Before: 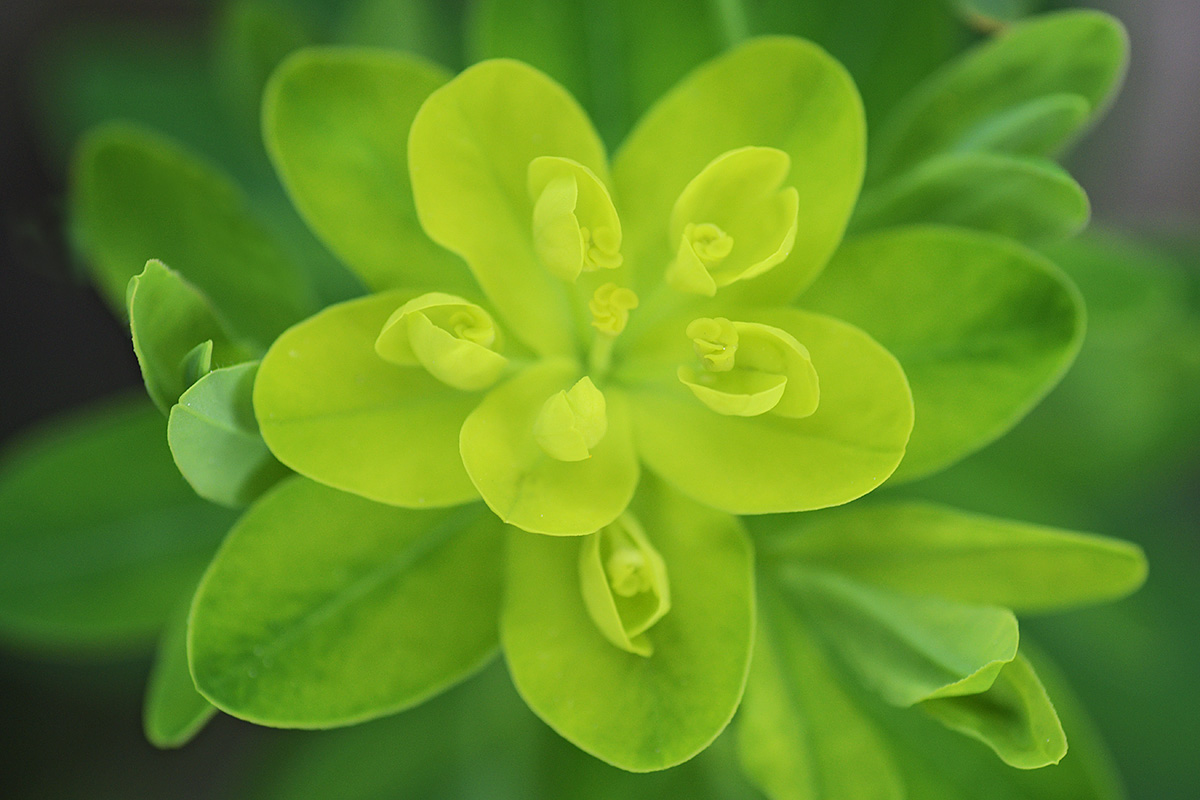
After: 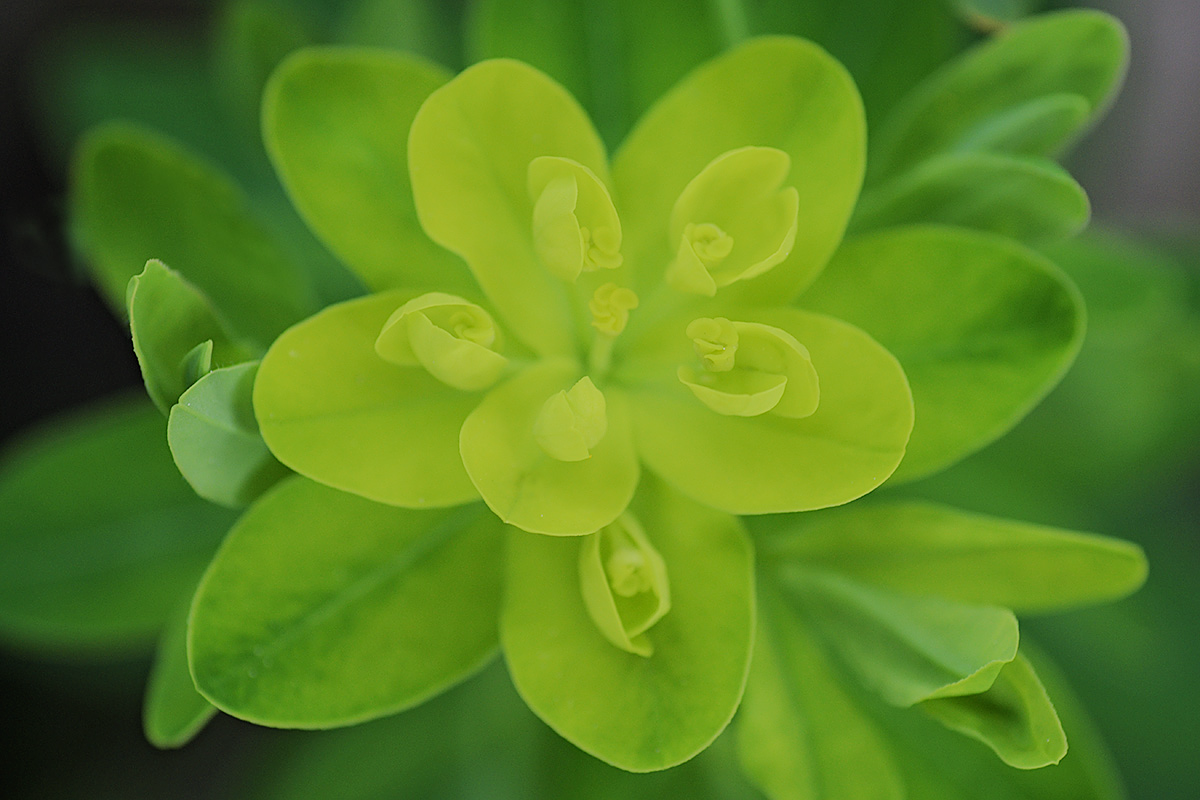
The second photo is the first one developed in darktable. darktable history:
exposure: exposure -0.153 EV, compensate highlight preservation false
sharpen: amount 0.206
filmic rgb: black relative exposure -7.65 EV, white relative exposure 4.56 EV, hardness 3.61
